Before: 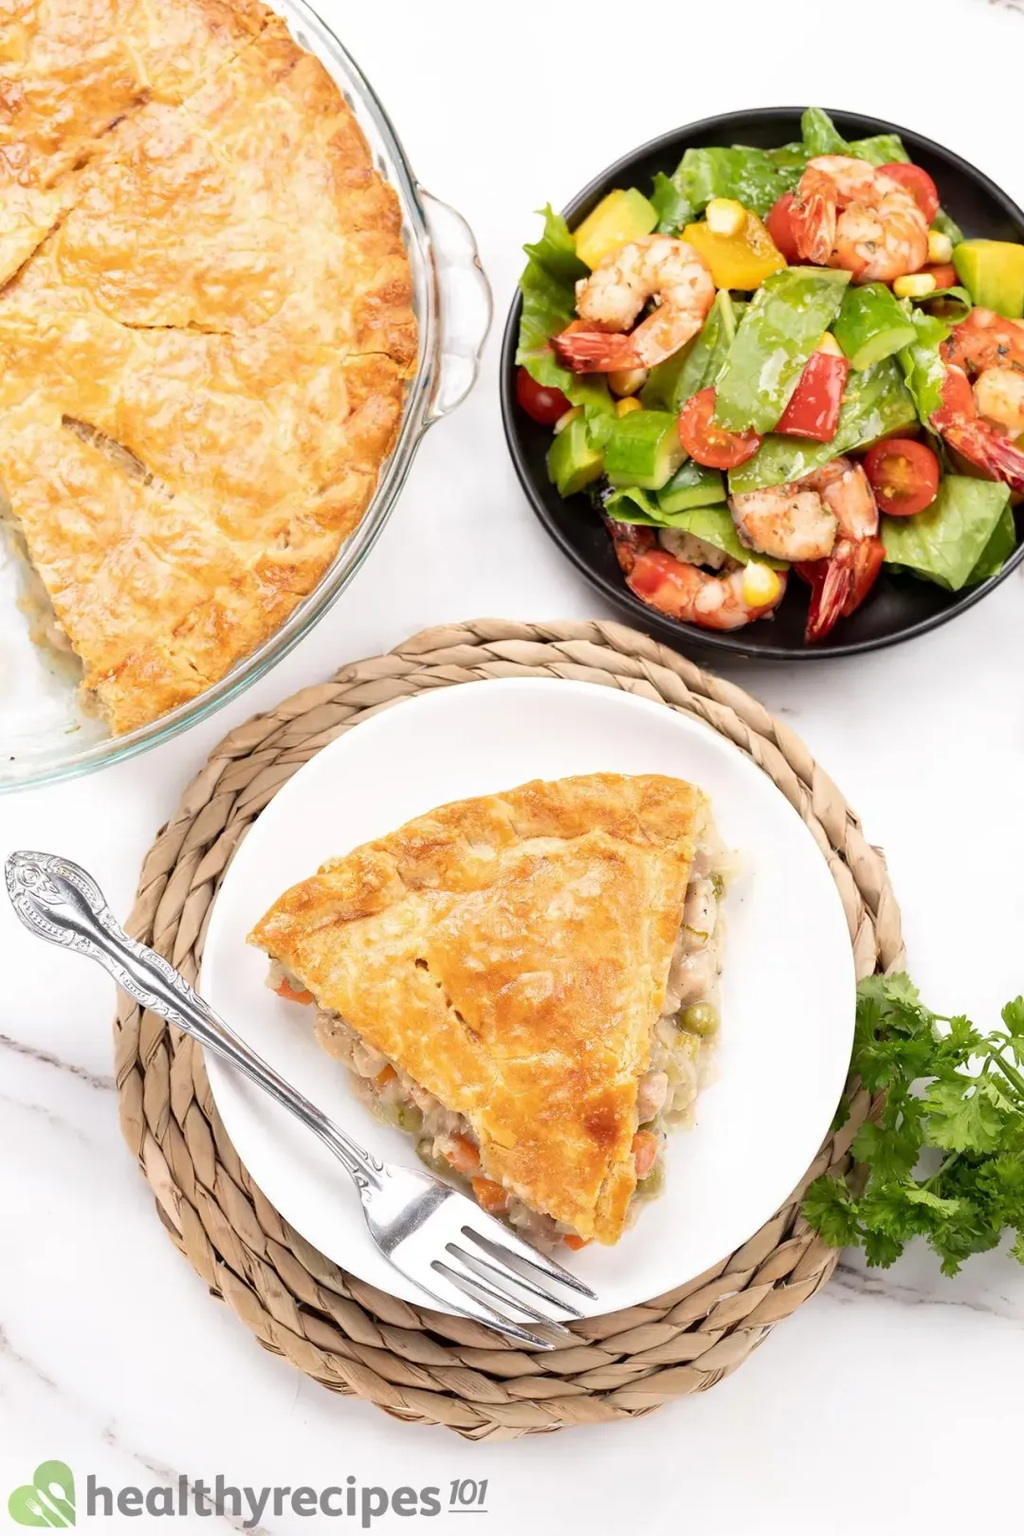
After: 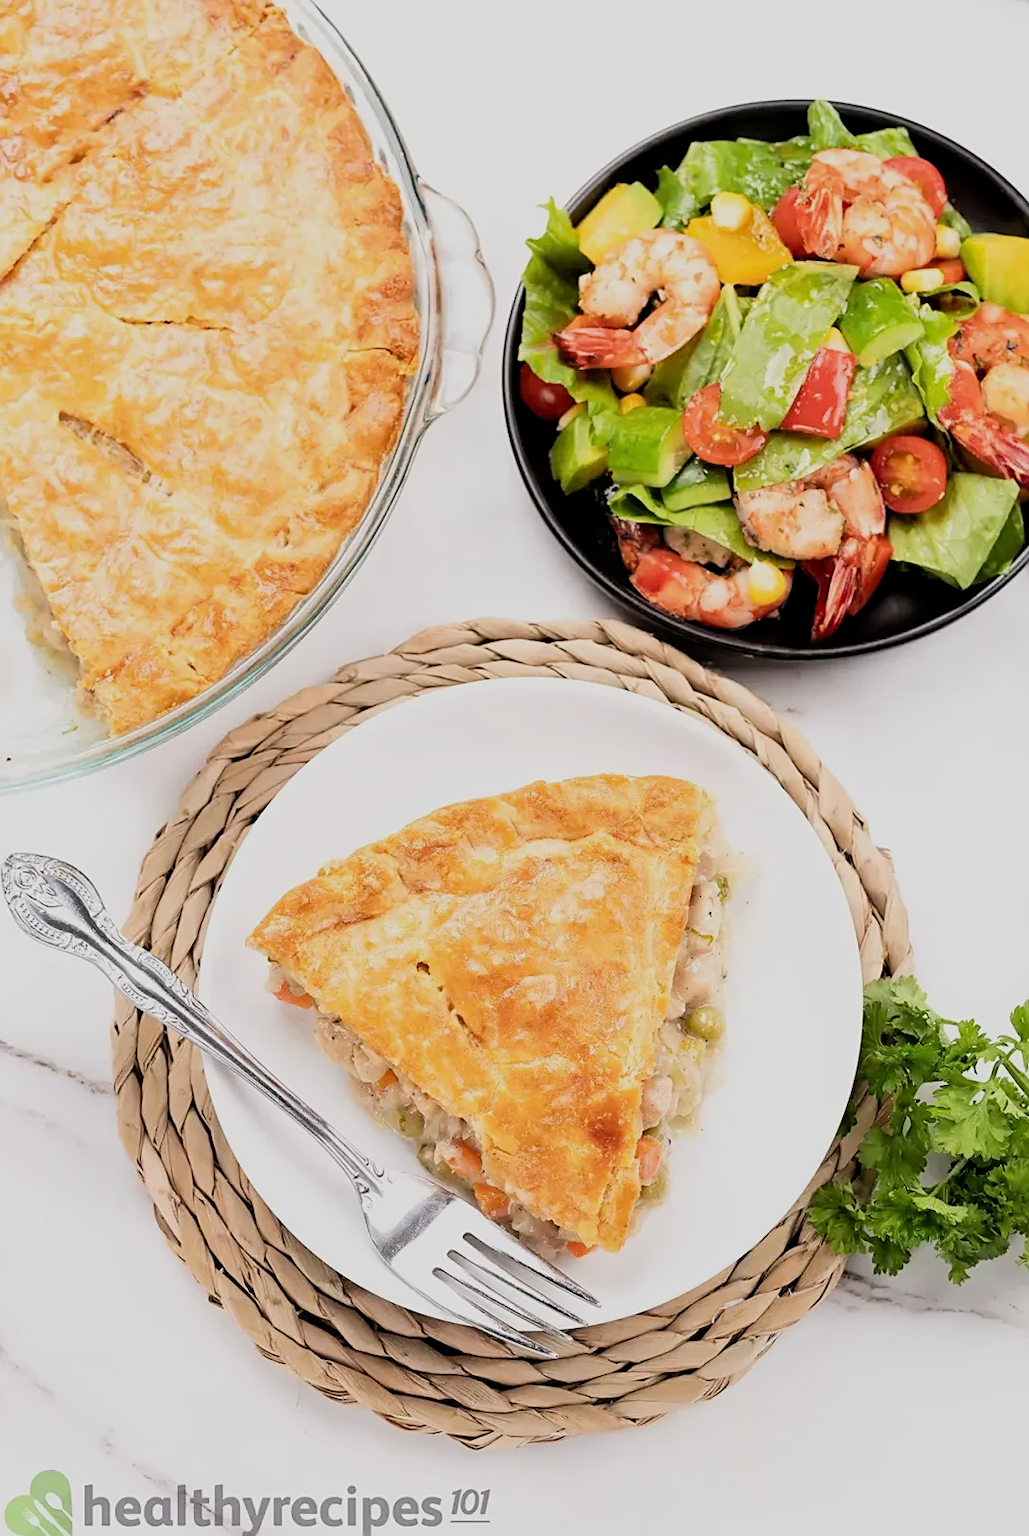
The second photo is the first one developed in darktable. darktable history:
filmic rgb: middle gray luminance 29.1%, black relative exposure -10.25 EV, white relative exposure 5.51 EV, target black luminance 0%, hardness 3.92, latitude 2.71%, contrast 1.129, highlights saturation mix 6.27%, shadows ↔ highlights balance 14.96%
local contrast: mode bilateral grid, contrast 9, coarseness 25, detail 111%, midtone range 0.2
sharpen: on, module defaults
crop: left 0.44%, top 0.585%, right 0.216%, bottom 0.632%
